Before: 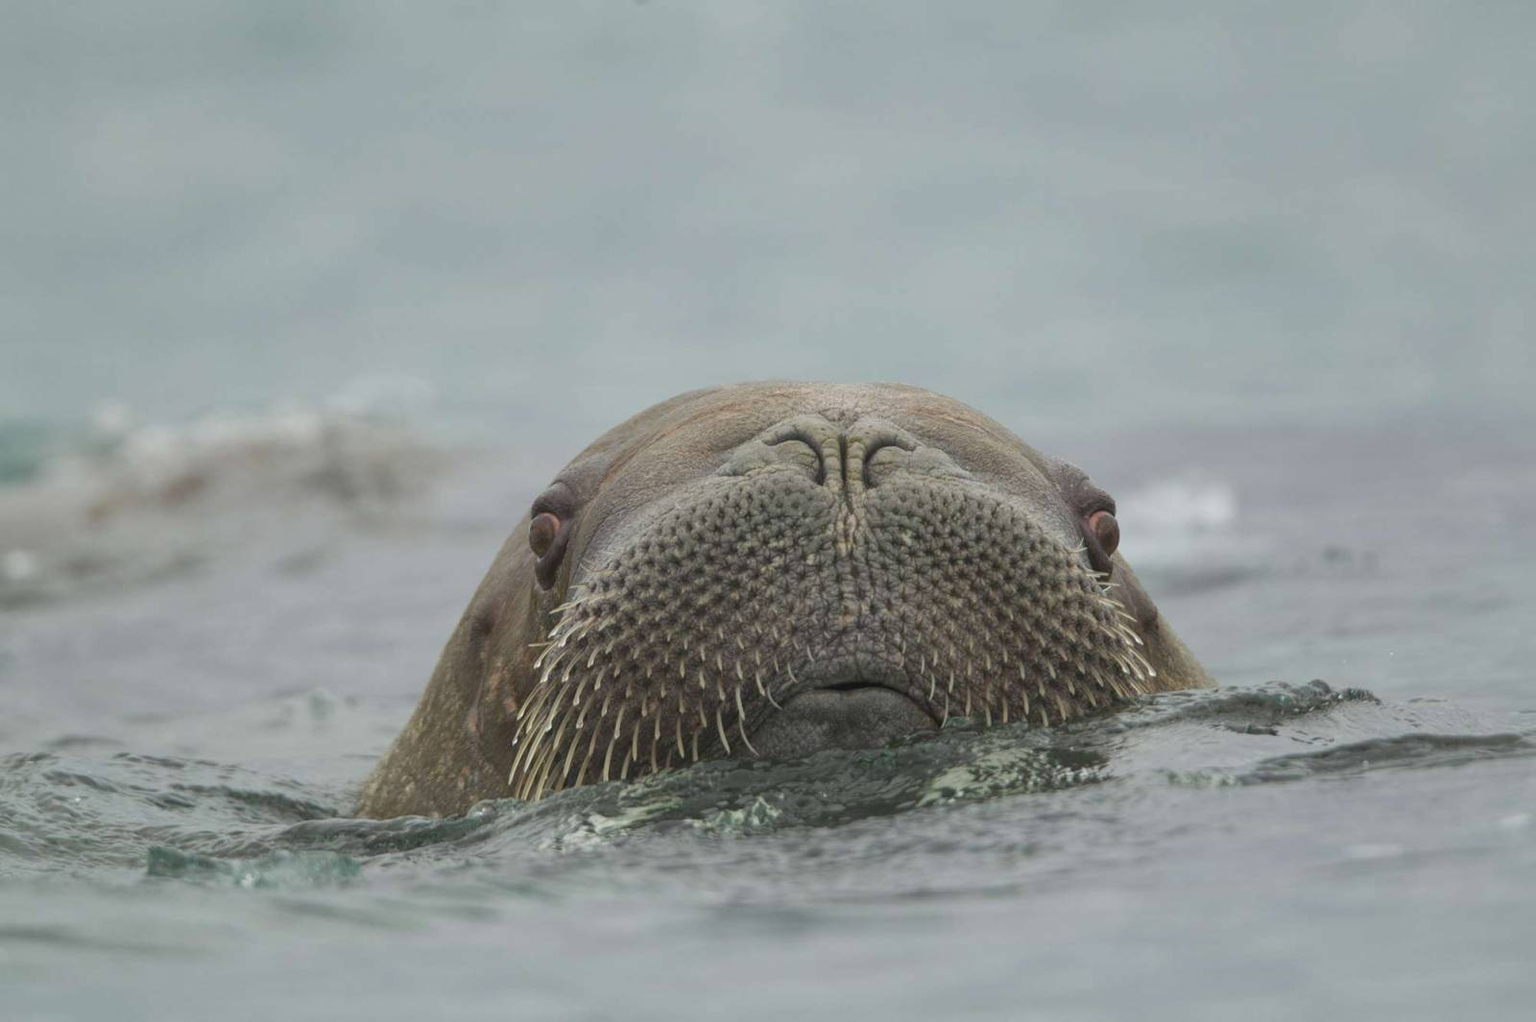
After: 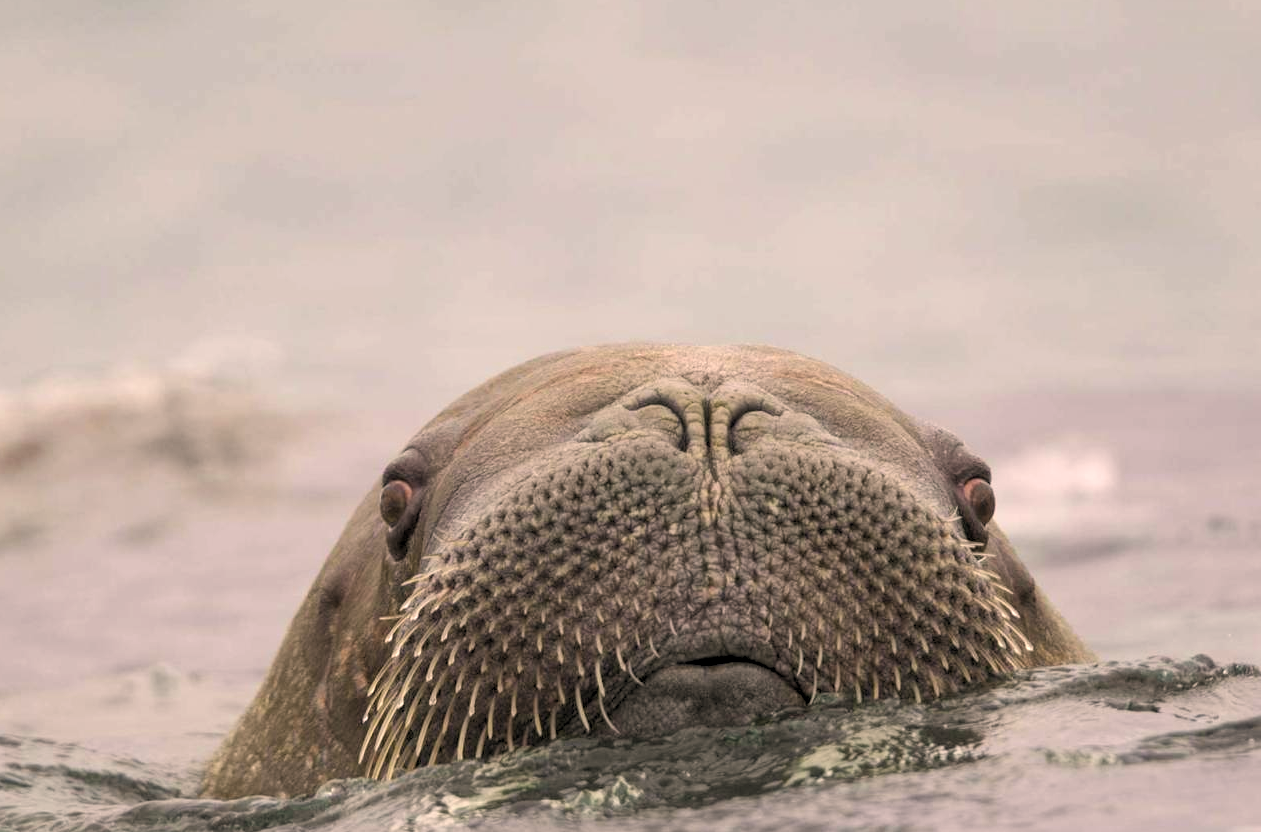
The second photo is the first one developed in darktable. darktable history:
crop and rotate: left 10.77%, top 5.1%, right 10.41%, bottom 16.76%
color correction: highlights a* 11.96, highlights b* 11.58
tone equalizer: -8 EV -0.417 EV, -7 EV -0.389 EV, -6 EV -0.333 EV, -5 EV -0.222 EV, -3 EV 0.222 EV, -2 EV 0.333 EV, -1 EV 0.389 EV, +0 EV 0.417 EV, edges refinement/feathering 500, mask exposure compensation -1.57 EV, preserve details no
rgb levels: levels [[0.013, 0.434, 0.89], [0, 0.5, 1], [0, 0.5, 1]]
